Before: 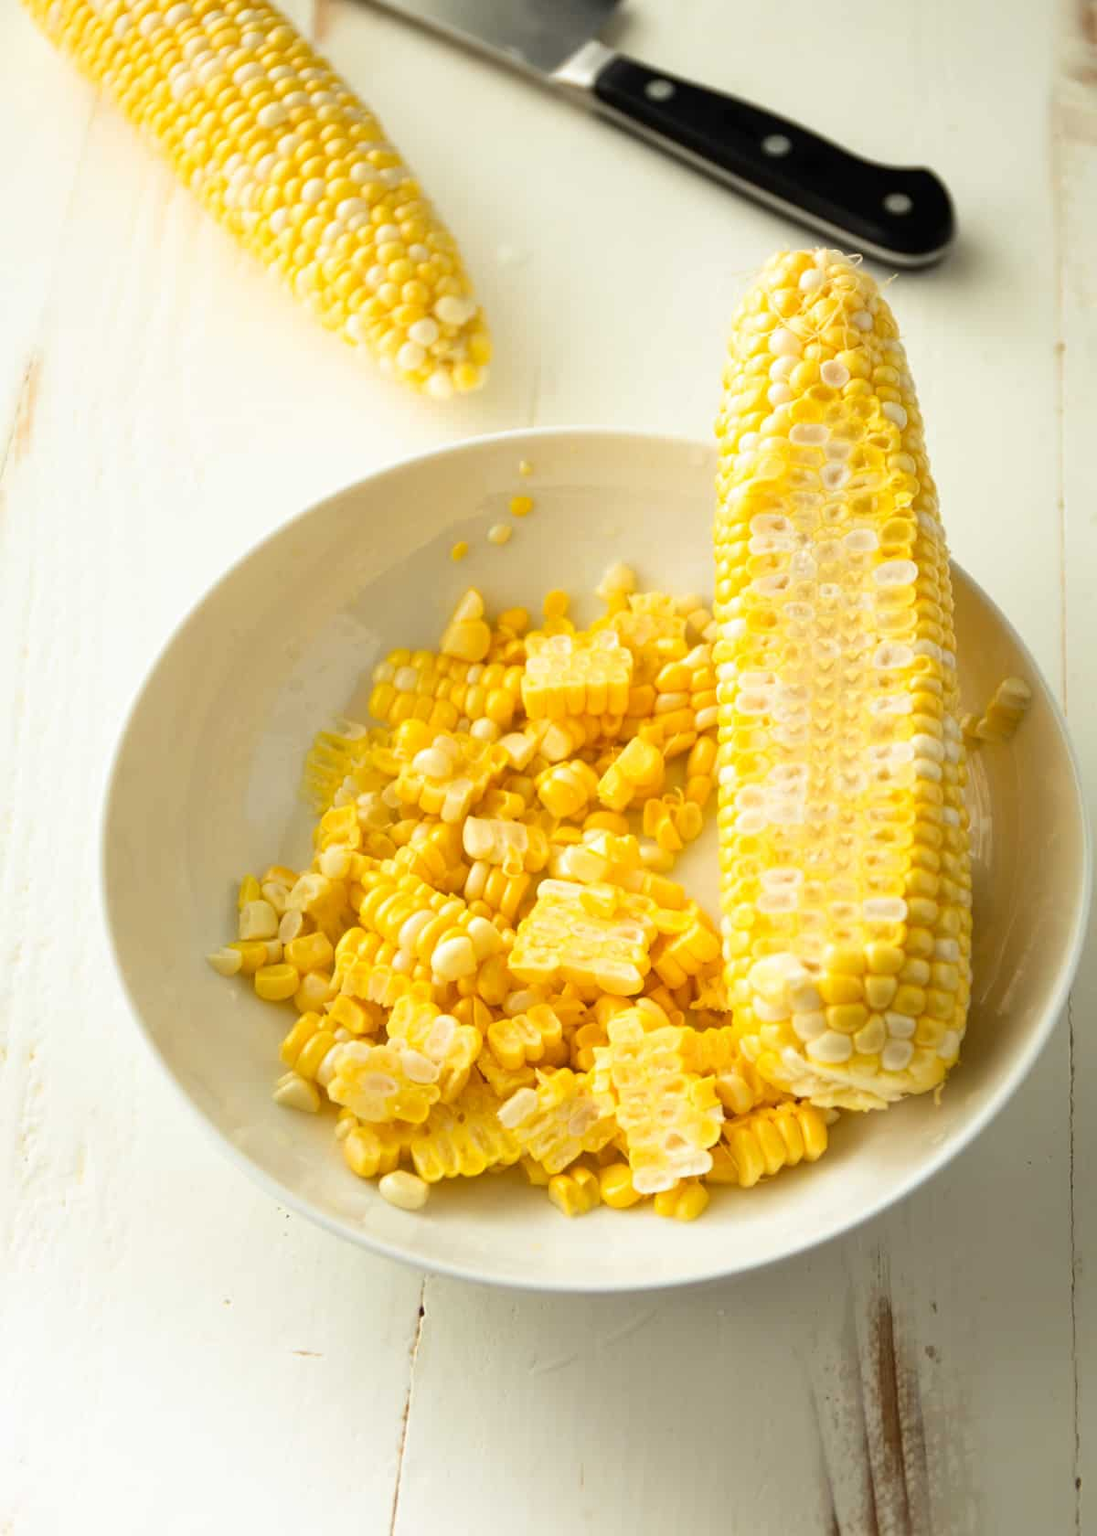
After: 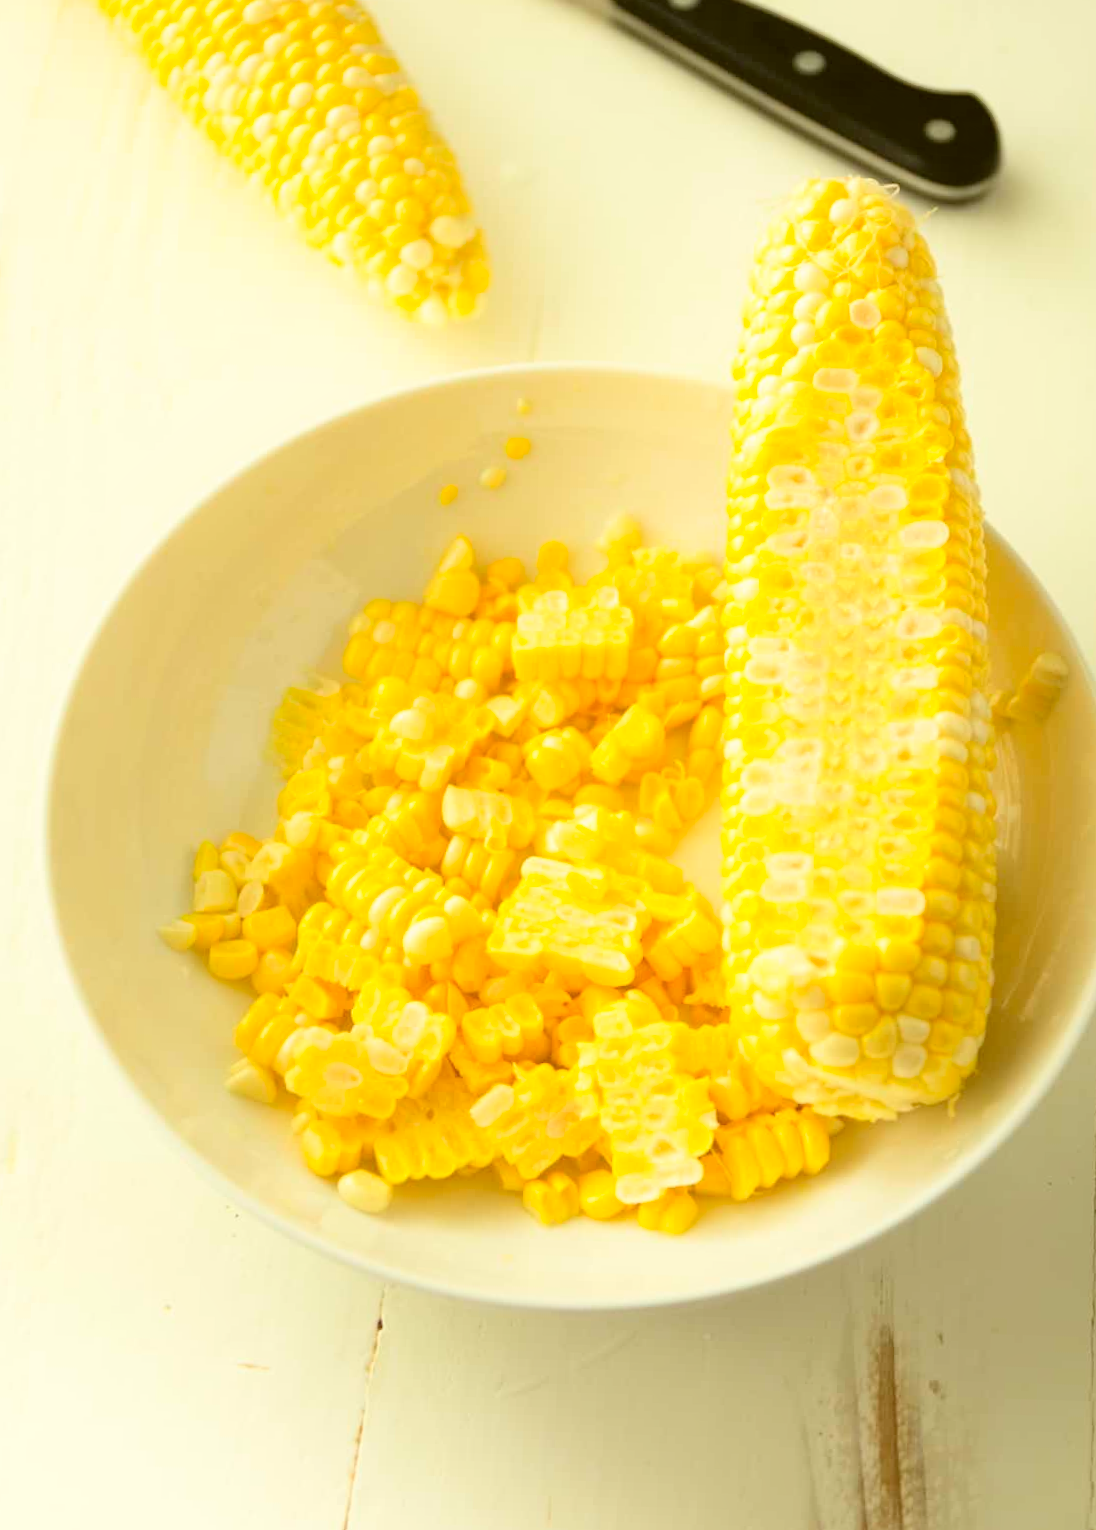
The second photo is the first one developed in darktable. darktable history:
contrast brightness saturation: contrast 0.095, brightness 0.295, saturation 0.139
crop and rotate: angle -1.87°, left 3.149%, top 4.335%, right 1.379%, bottom 0.482%
contrast equalizer: octaves 7, y [[0.6 ×6], [0.55 ×6], [0 ×6], [0 ×6], [0 ×6]], mix -0.306
color correction: highlights a* -1.3, highlights b* 10.58, shadows a* 0.353, shadows b* 19.84
